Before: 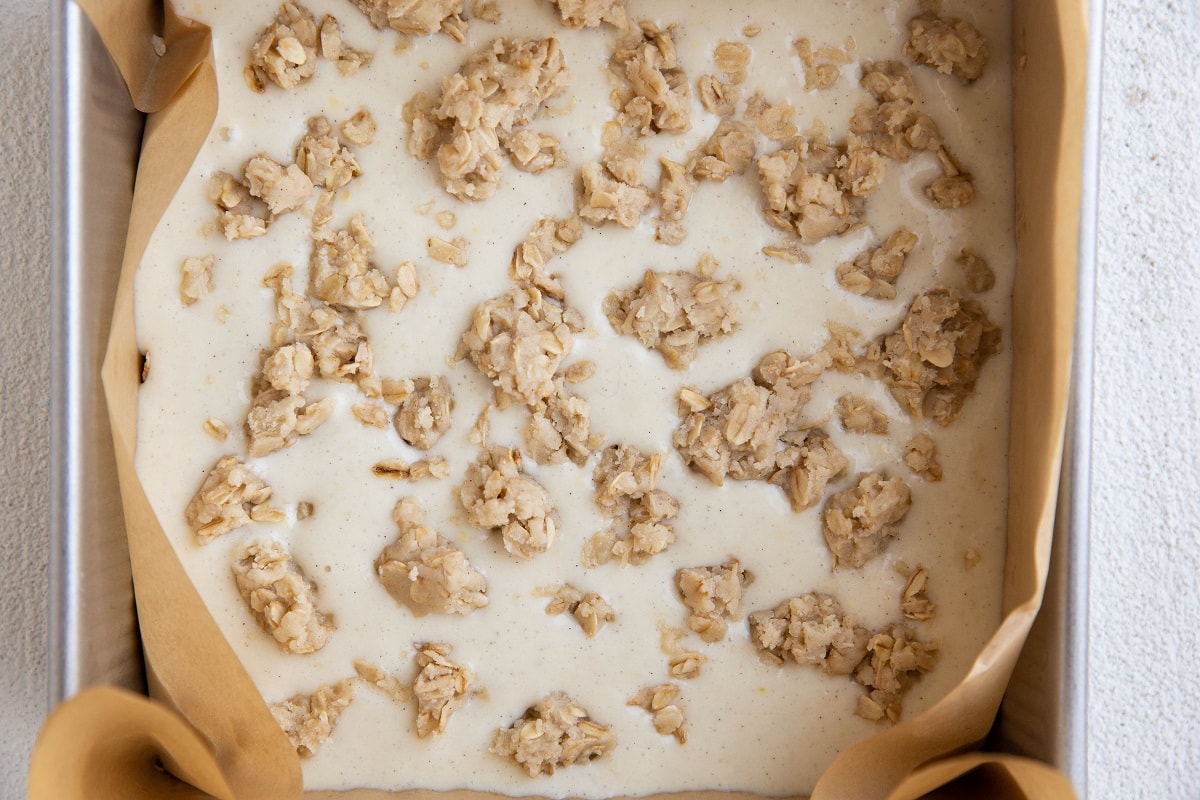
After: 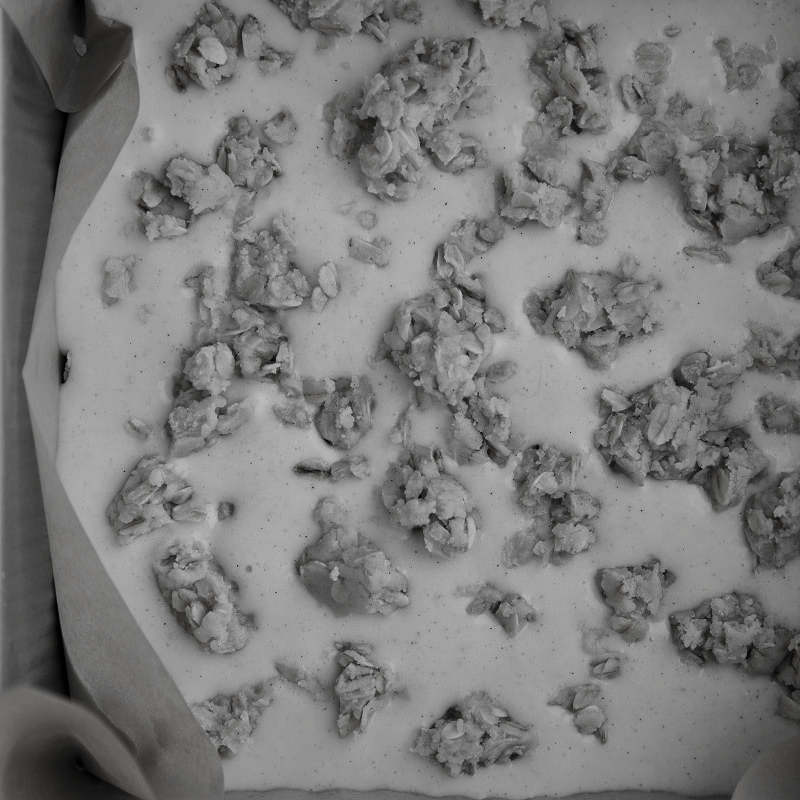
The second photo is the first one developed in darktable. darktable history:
crop and rotate: left 6.604%, right 26.7%
color balance rgb: perceptual saturation grading › global saturation 34.946%, perceptual saturation grading › highlights -29.816%, perceptual saturation grading › shadows 34.568%, perceptual brilliance grading › global brilliance 17.47%, contrast -29.591%
shadows and highlights: shadows -18.24, highlights -73.13
contrast brightness saturation: contrast -0.032, brightness -0.579, saturation -0.988
